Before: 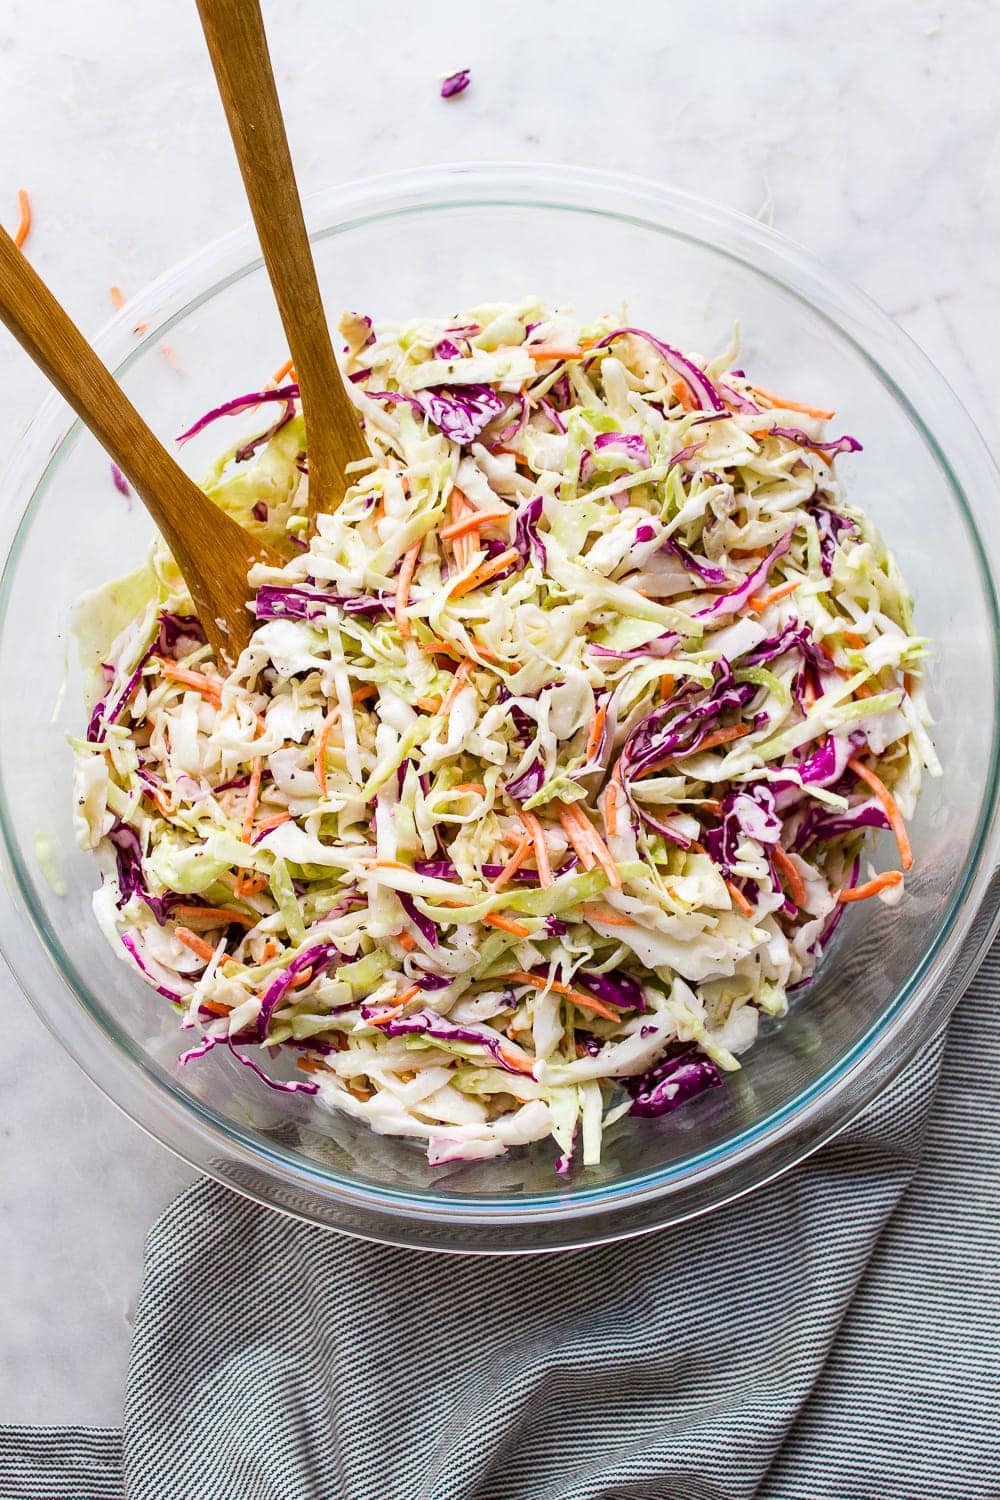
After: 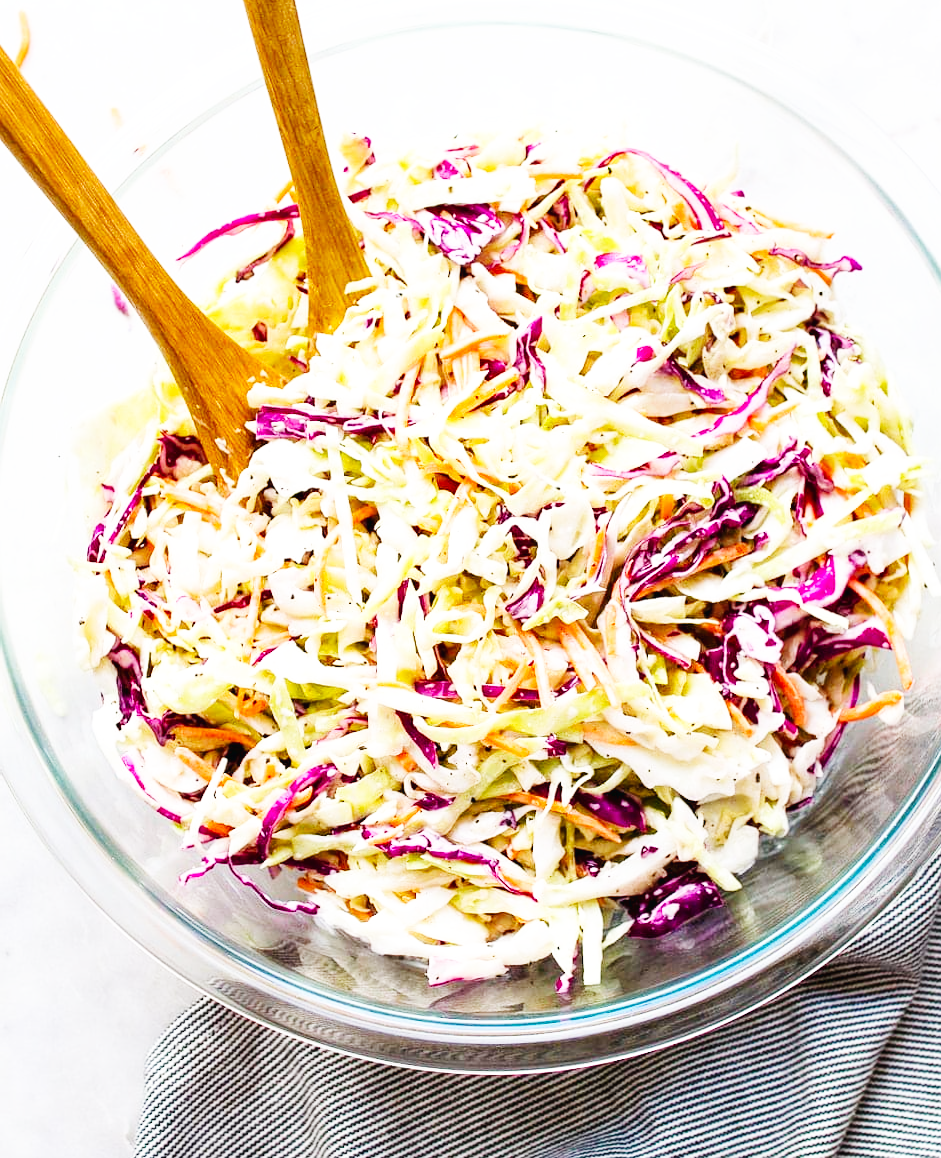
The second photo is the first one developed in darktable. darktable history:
base curve: curves: ch0 [(0, 0.003) (0.001, 0.002) (0.006, 0.004) (0.02, 0.022) (0.048, 0.086) (0.094, 0.234) (0.162, 0.431) (0.258, 0.629) (0.385, 0.8) (0.548, 0.918) (0.751, 0.988) (1, 1)], preserve colors none
crop and rotate: angle 0.04°, top 11.97%, right 5.732%, bottom 10.728%
